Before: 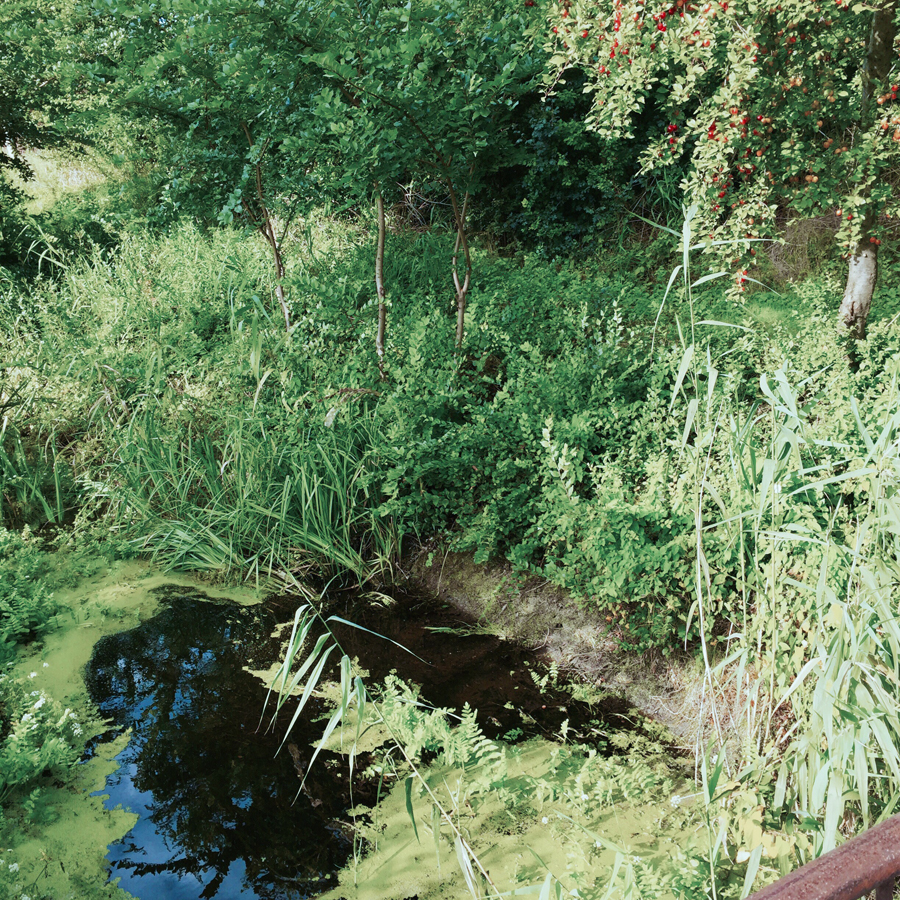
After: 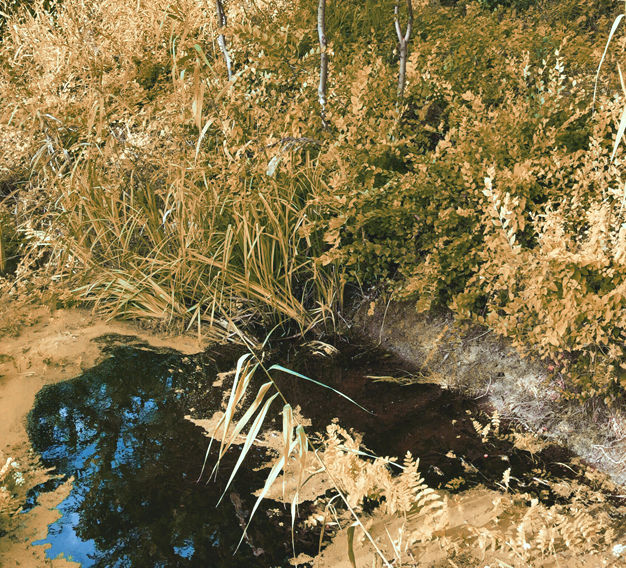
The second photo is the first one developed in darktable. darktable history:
contrast brightness saturation: contrast -0.111
exposure: exposure 0.605 EV, compensate highlight preservation false
crop: left 6.489%, top 27.997%, right 23.922%, bottom 8.827%
shadows and highlights: soften with gaussian
color zones: curves: ch0 [(0.006, 0.385) (0.143, 0.563) (0.243, 0.321) (0.352, 0.464) (0.516, 0.456) (0.625, 0.5) (0.75, 0.5) (0.875, 0.5)]; ch1 [(0, 0.5) (0.134, 0.504) (0.246, 0.463) (0.421, 0.515) (0.5, 0.56) (0.625, 0.5) (0.75, 0.5) (0.875, 0.5)]; ch2 [(0, 0.5) (0.131, 0.426) (0.307, 0.289) (0.38, 0.188) (0.513, 0.216) (0.625, 0.548) (0.75, 0.468) (0.838, 0.396) (0.971, 0.311)]
